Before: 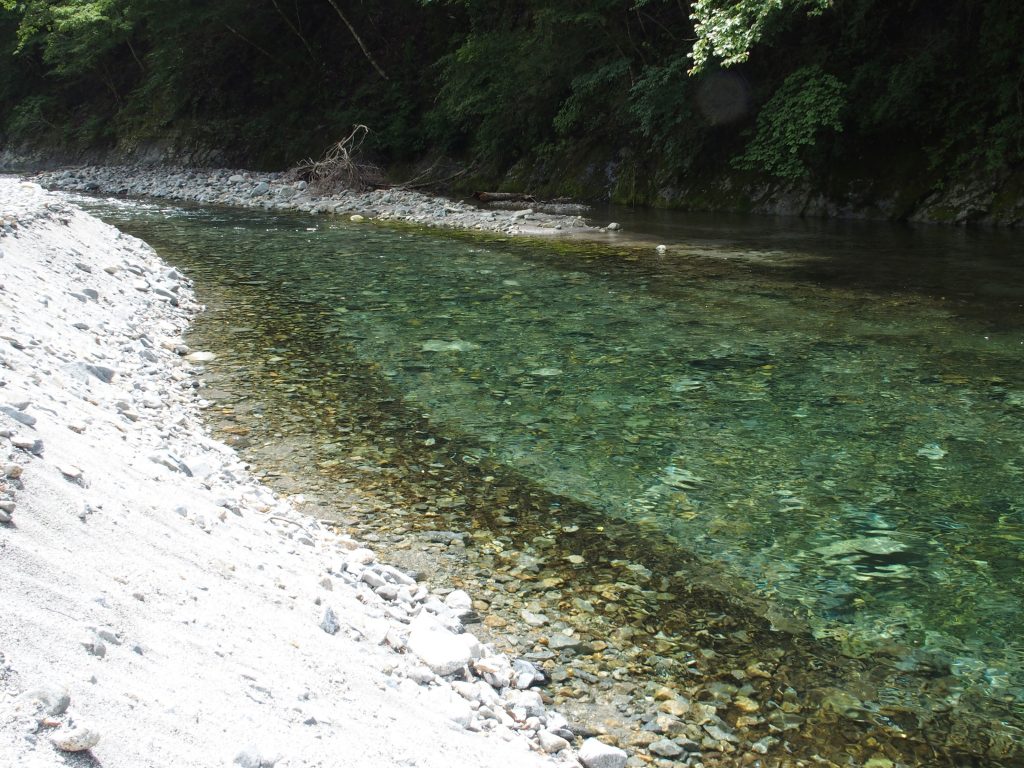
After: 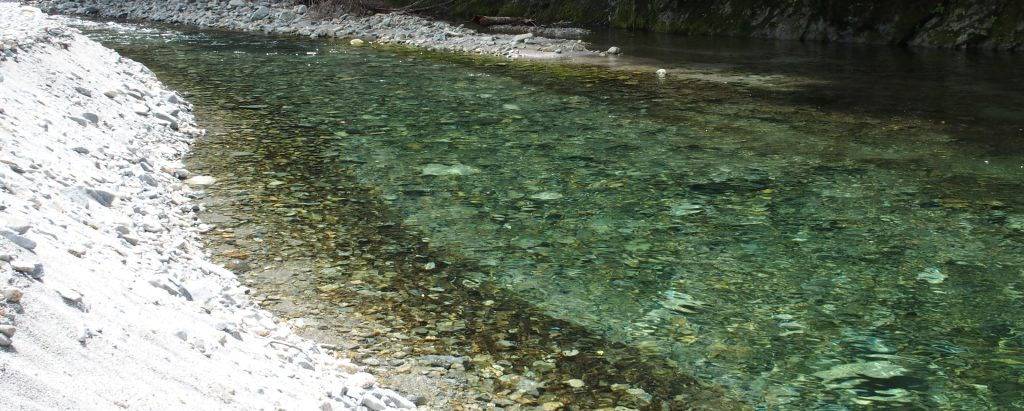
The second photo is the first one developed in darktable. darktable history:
local contrast: mode bilateral grid, contrast 20, coarseness 50, detail 120%, midtone range 0.2
crop and rotate: top 23.043%, bottom 23.437%
